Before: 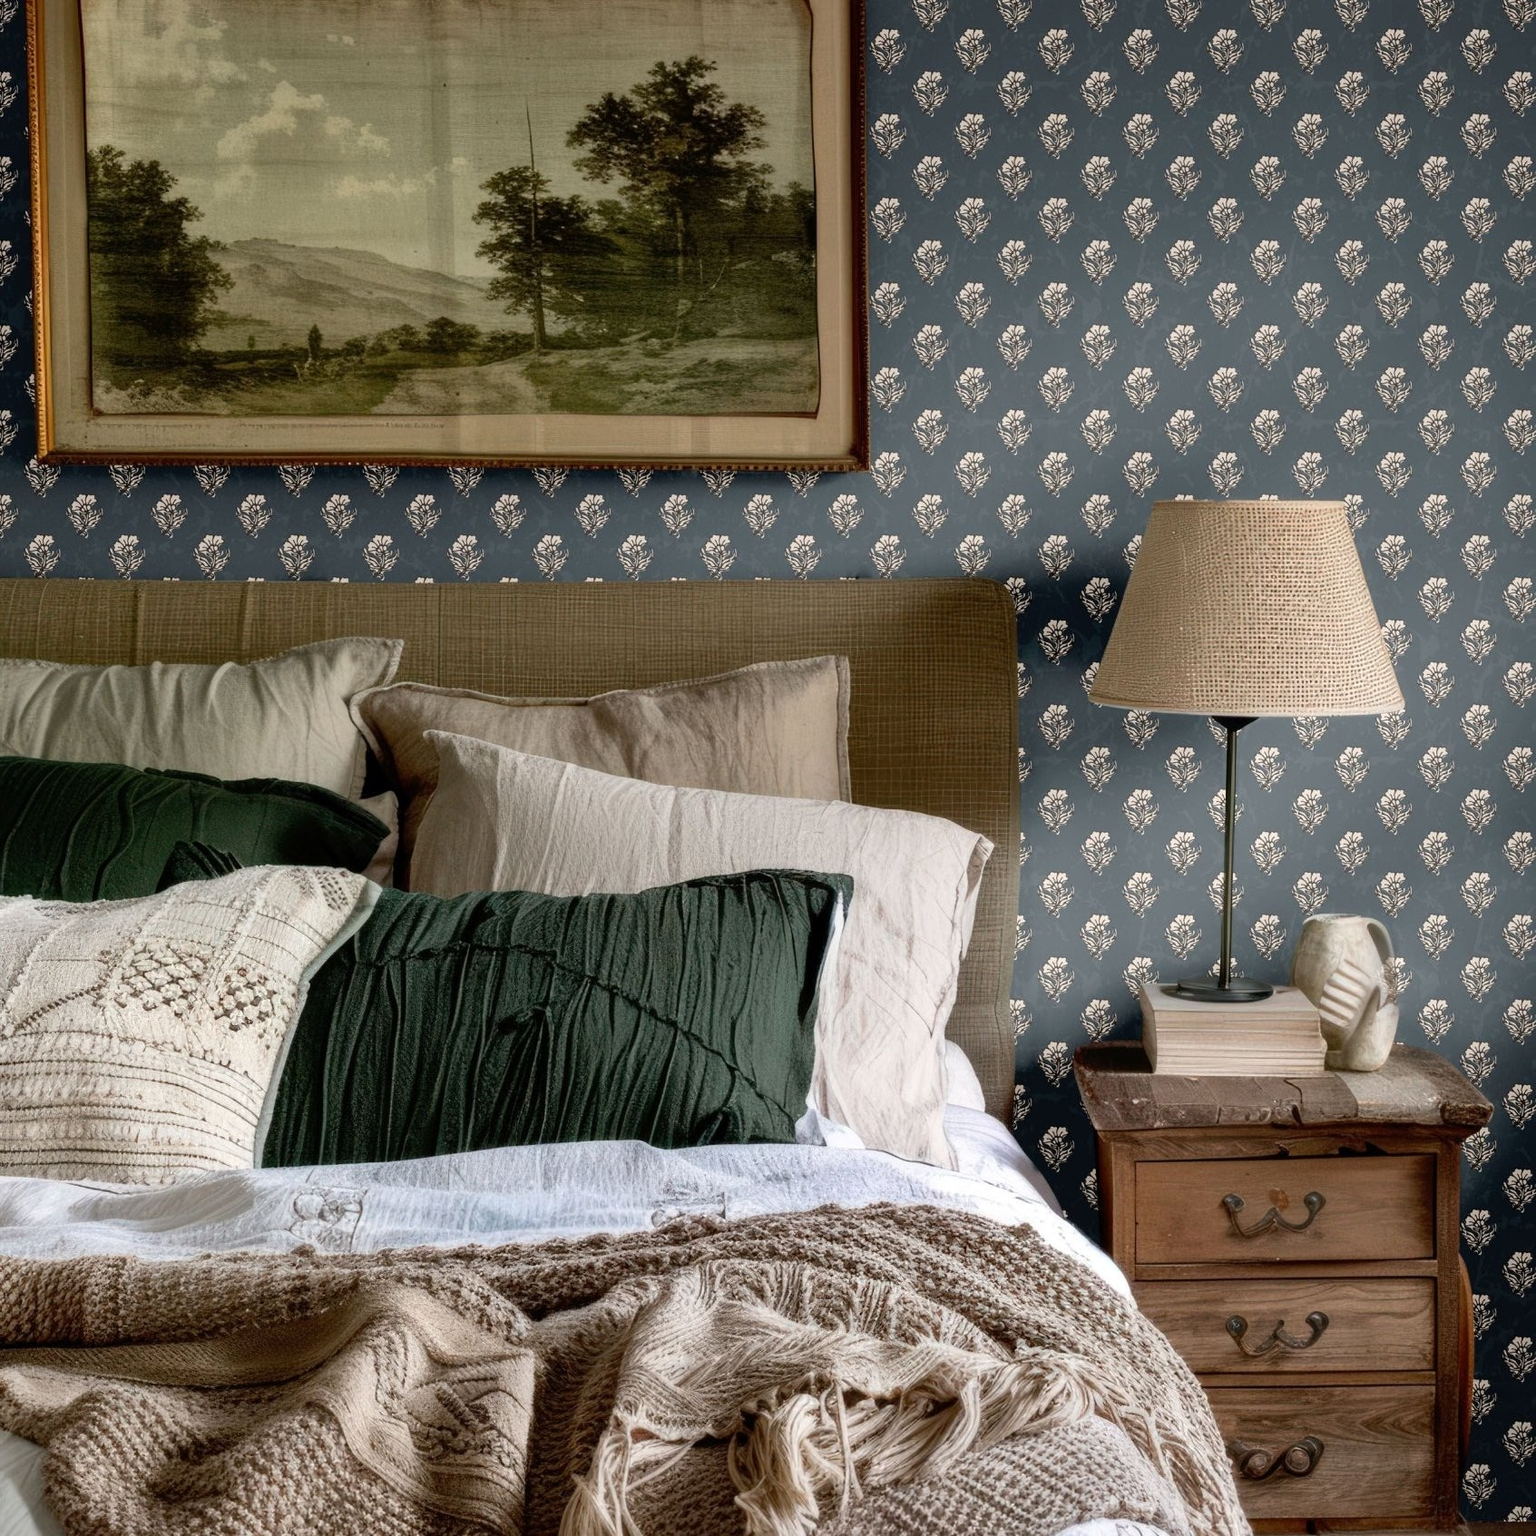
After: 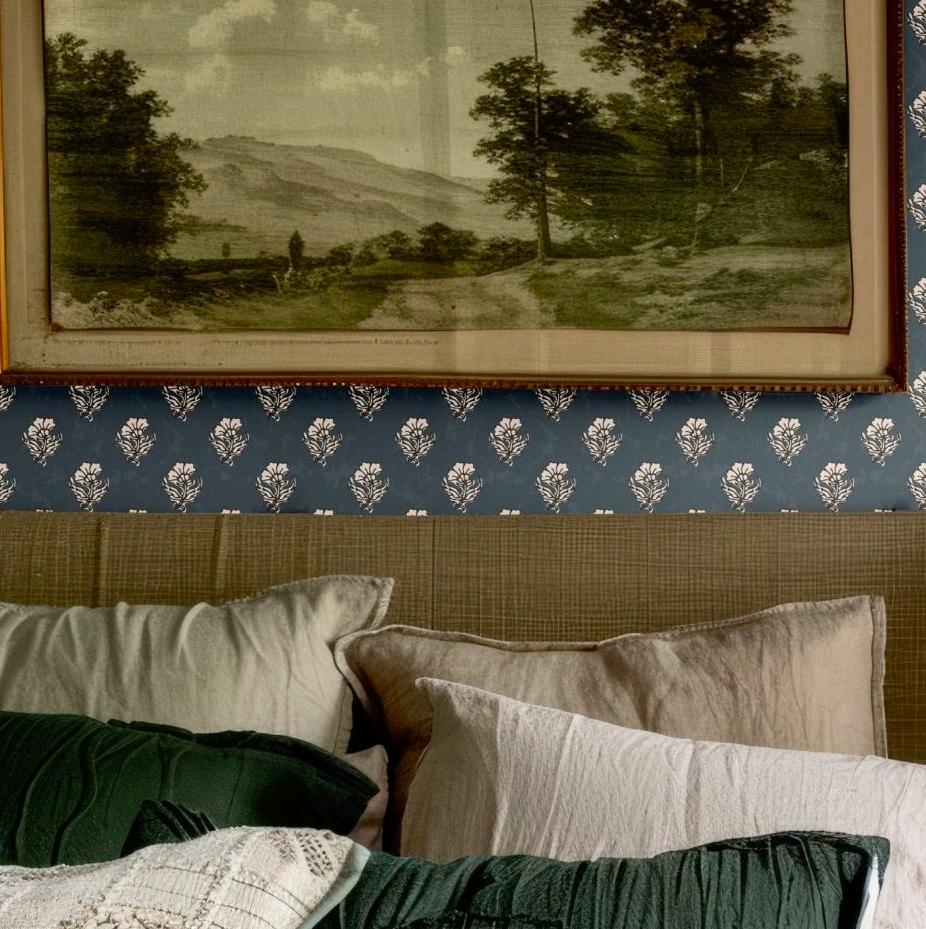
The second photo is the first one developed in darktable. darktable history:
contrast equalizer: y [[0.5 ×6], [0.5 ×6], [0.5, 0.5, 0.501, 0.545, 0.707, 0.863], [0 ×6], [0 ×6]]
crop and rotate: left 3.047%, top 7.509%, right 42.236%, bottom 37.598%
contrast brightness saturation: contrast 0.08, saturation 0.2
